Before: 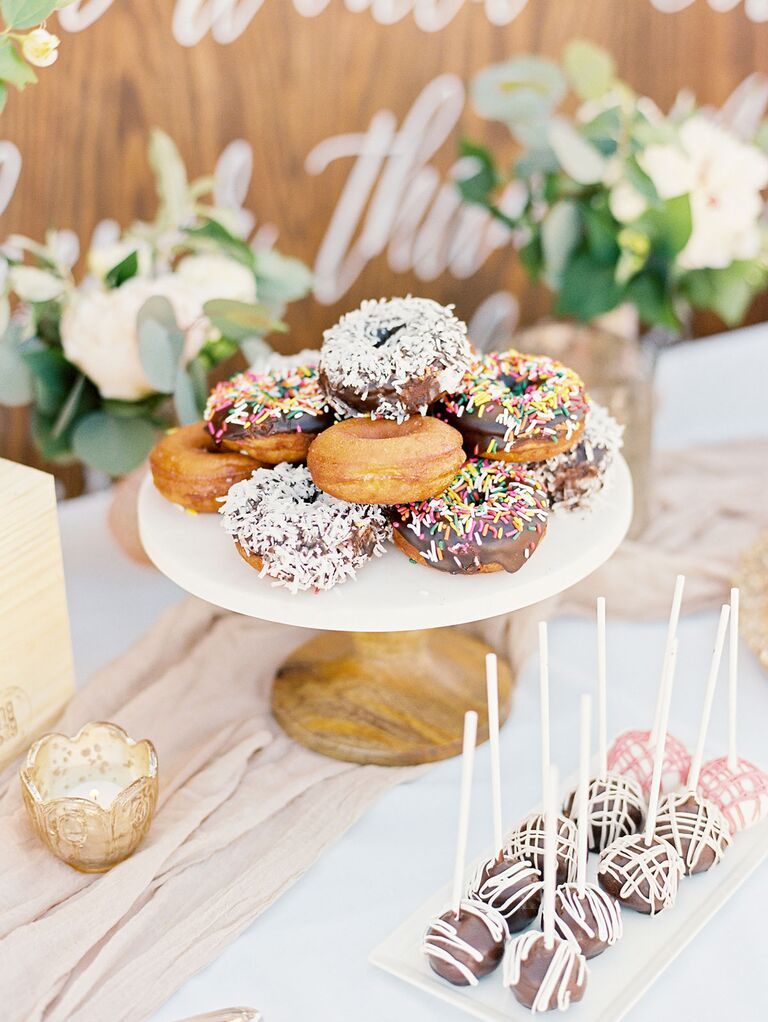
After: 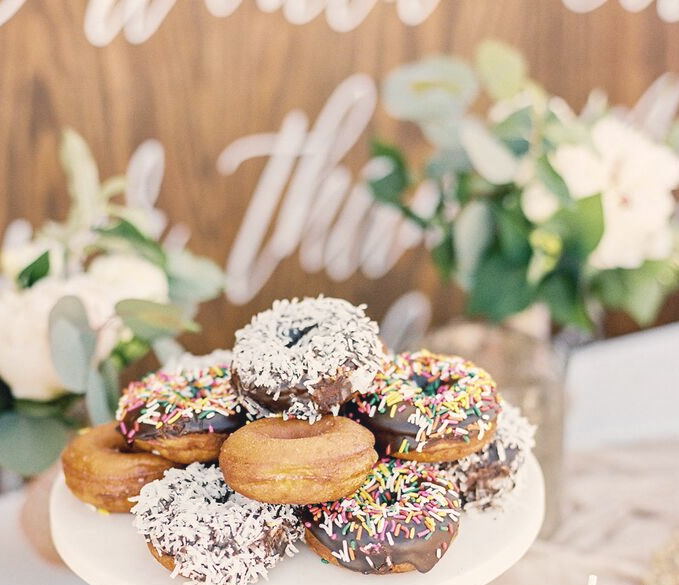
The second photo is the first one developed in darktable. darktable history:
color correction: highlights a* 2.85, highlights b* 5.01, shadows a* -2.21, shadows b* -4.92, saturation 0.815
crop and rotate: left 11.514%, bottom 42.697%
local contrast: detail 109%
